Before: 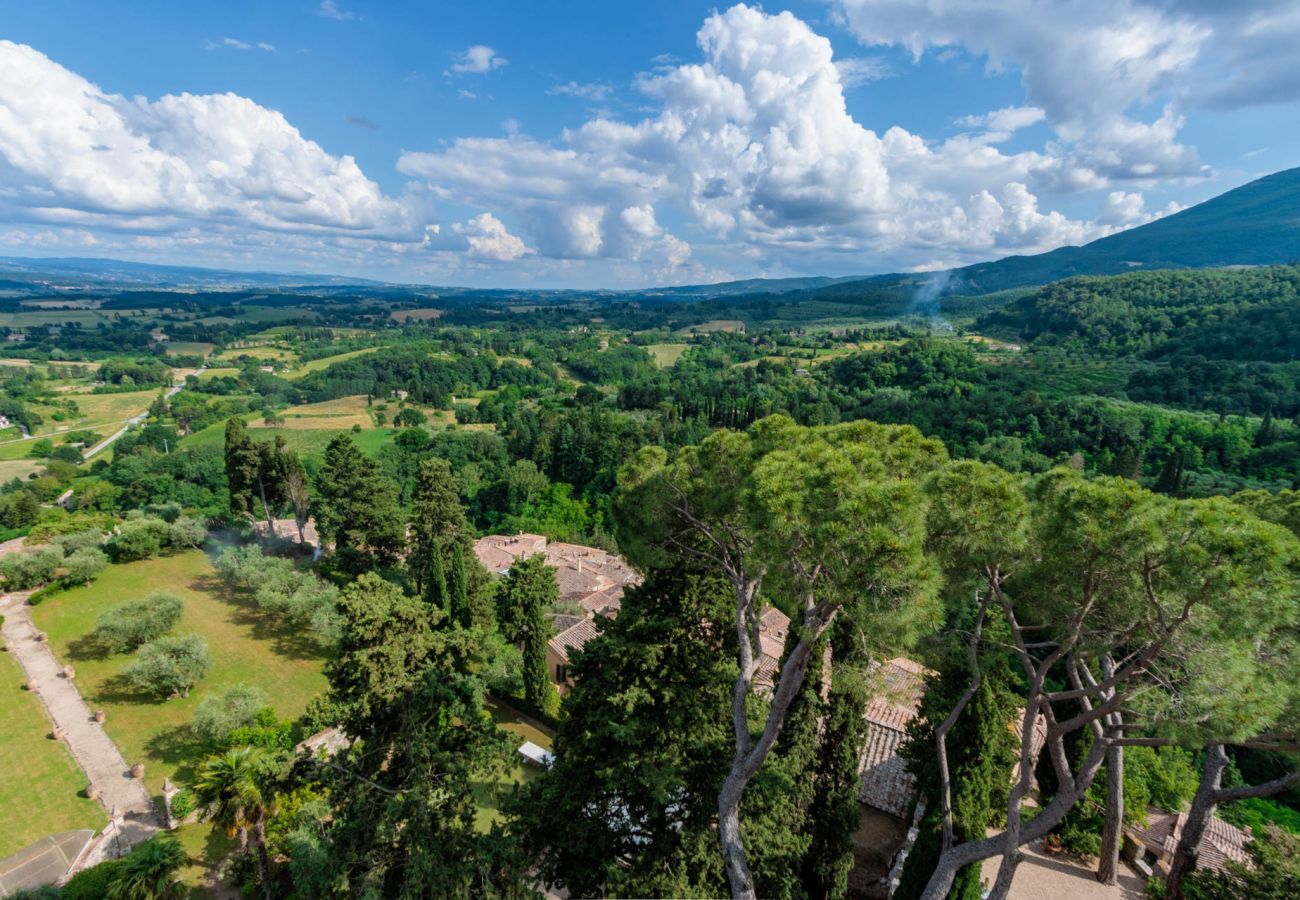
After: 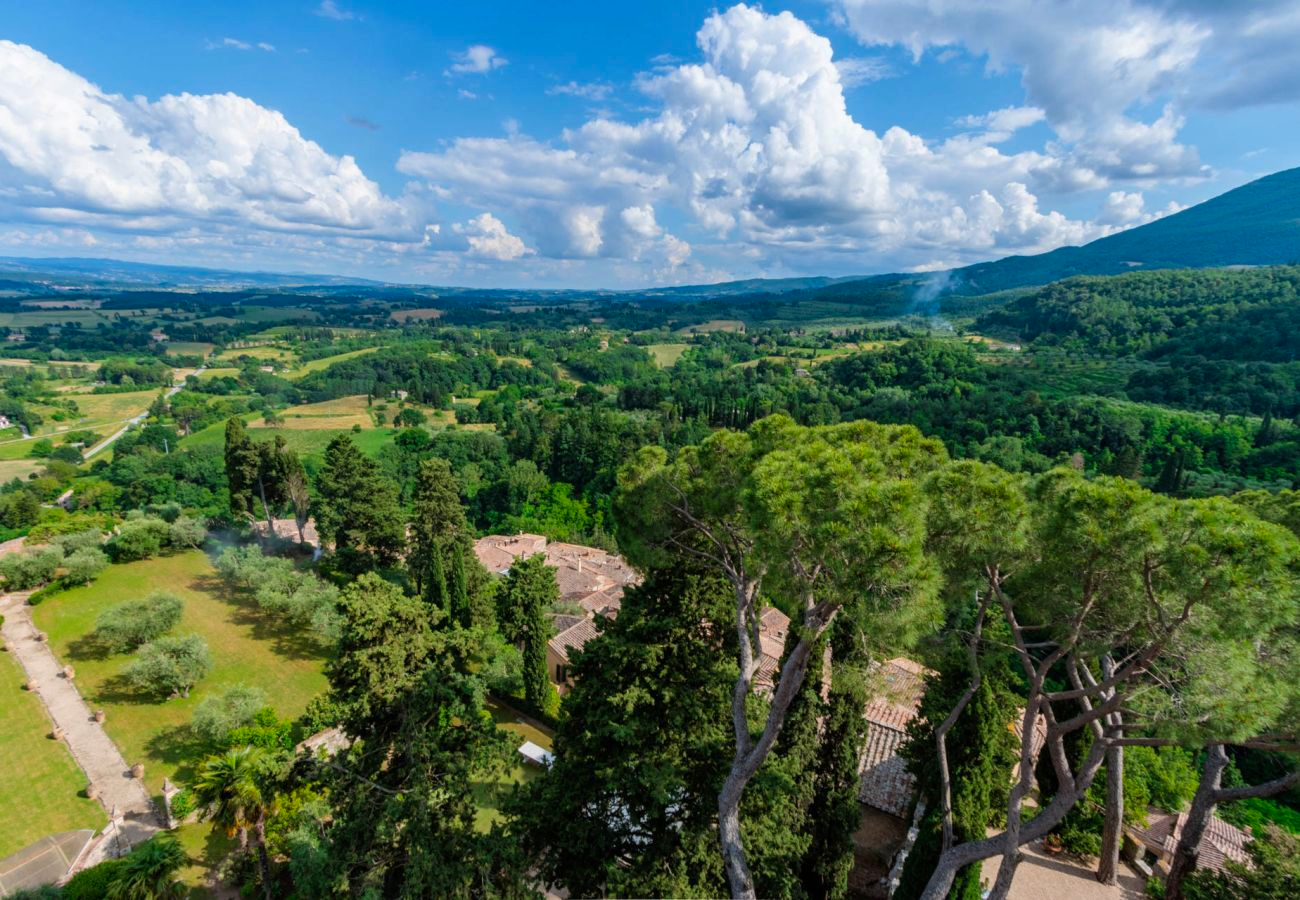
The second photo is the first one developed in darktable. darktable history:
contrast brightness saturation: contrast 0.038, saturation 0.16
